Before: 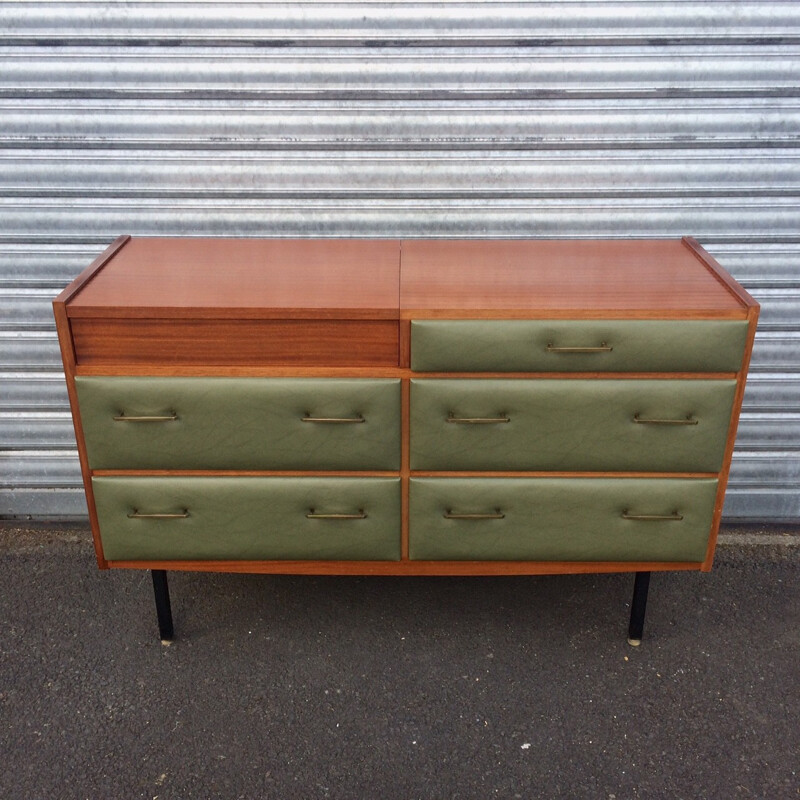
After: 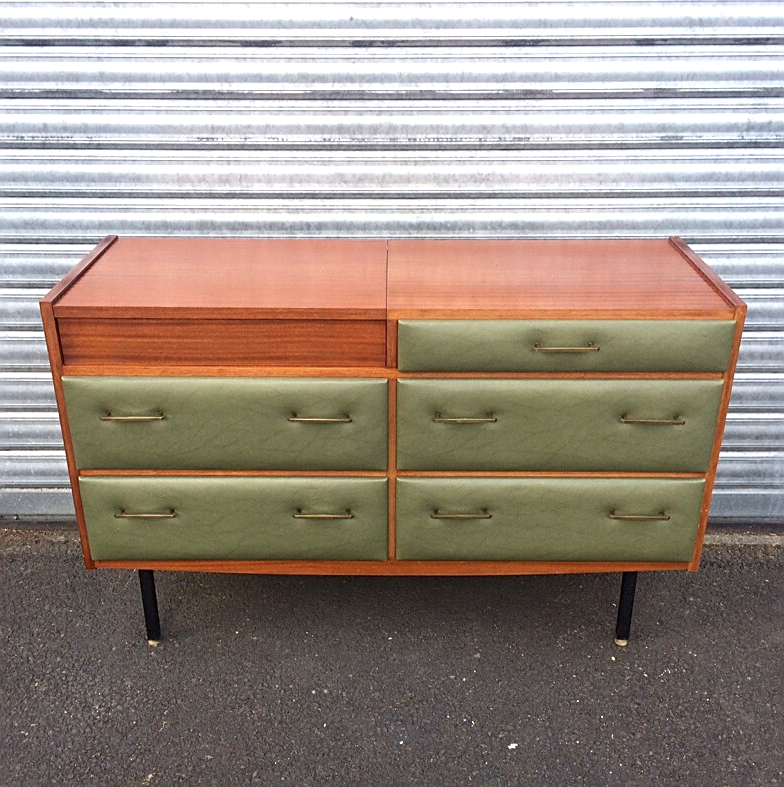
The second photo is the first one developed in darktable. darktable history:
sharpen: on, module defaults
crop: left 1.705%, right 0.276%, bottom 1.558%
exposure: exposure 0.636 EV, compensate highlight preservation false
